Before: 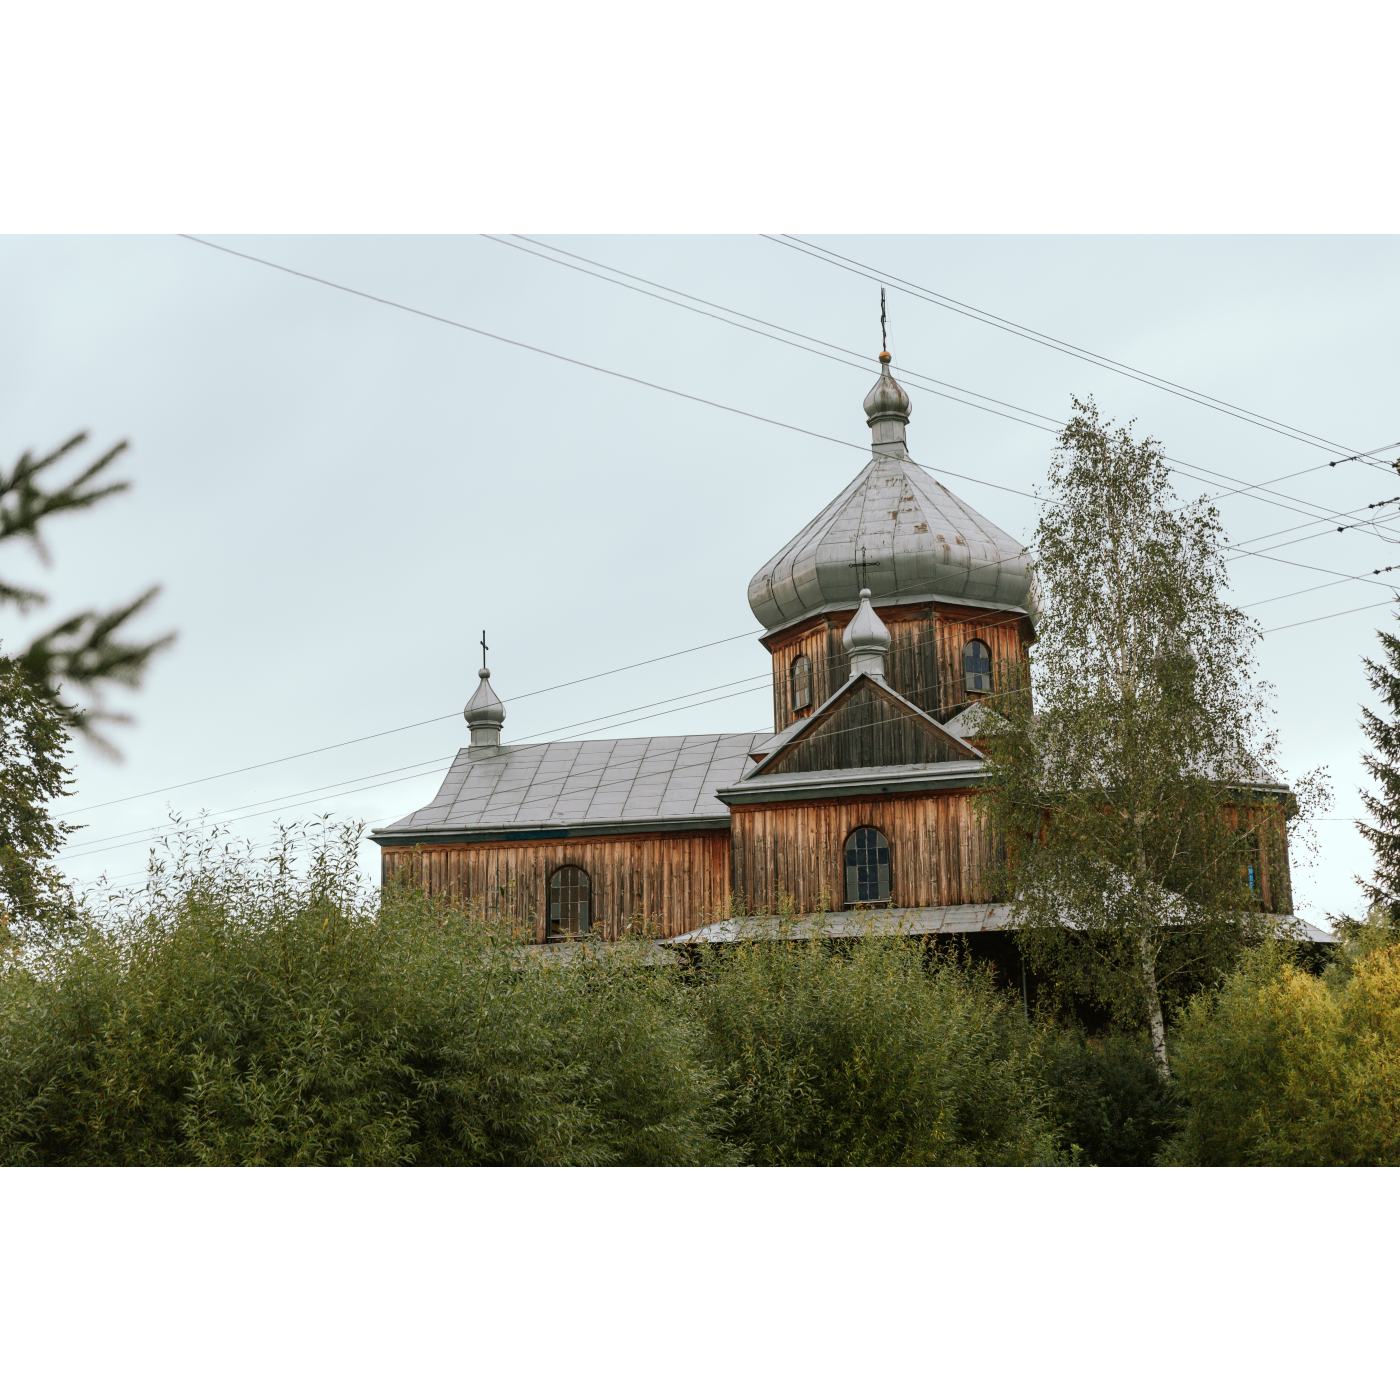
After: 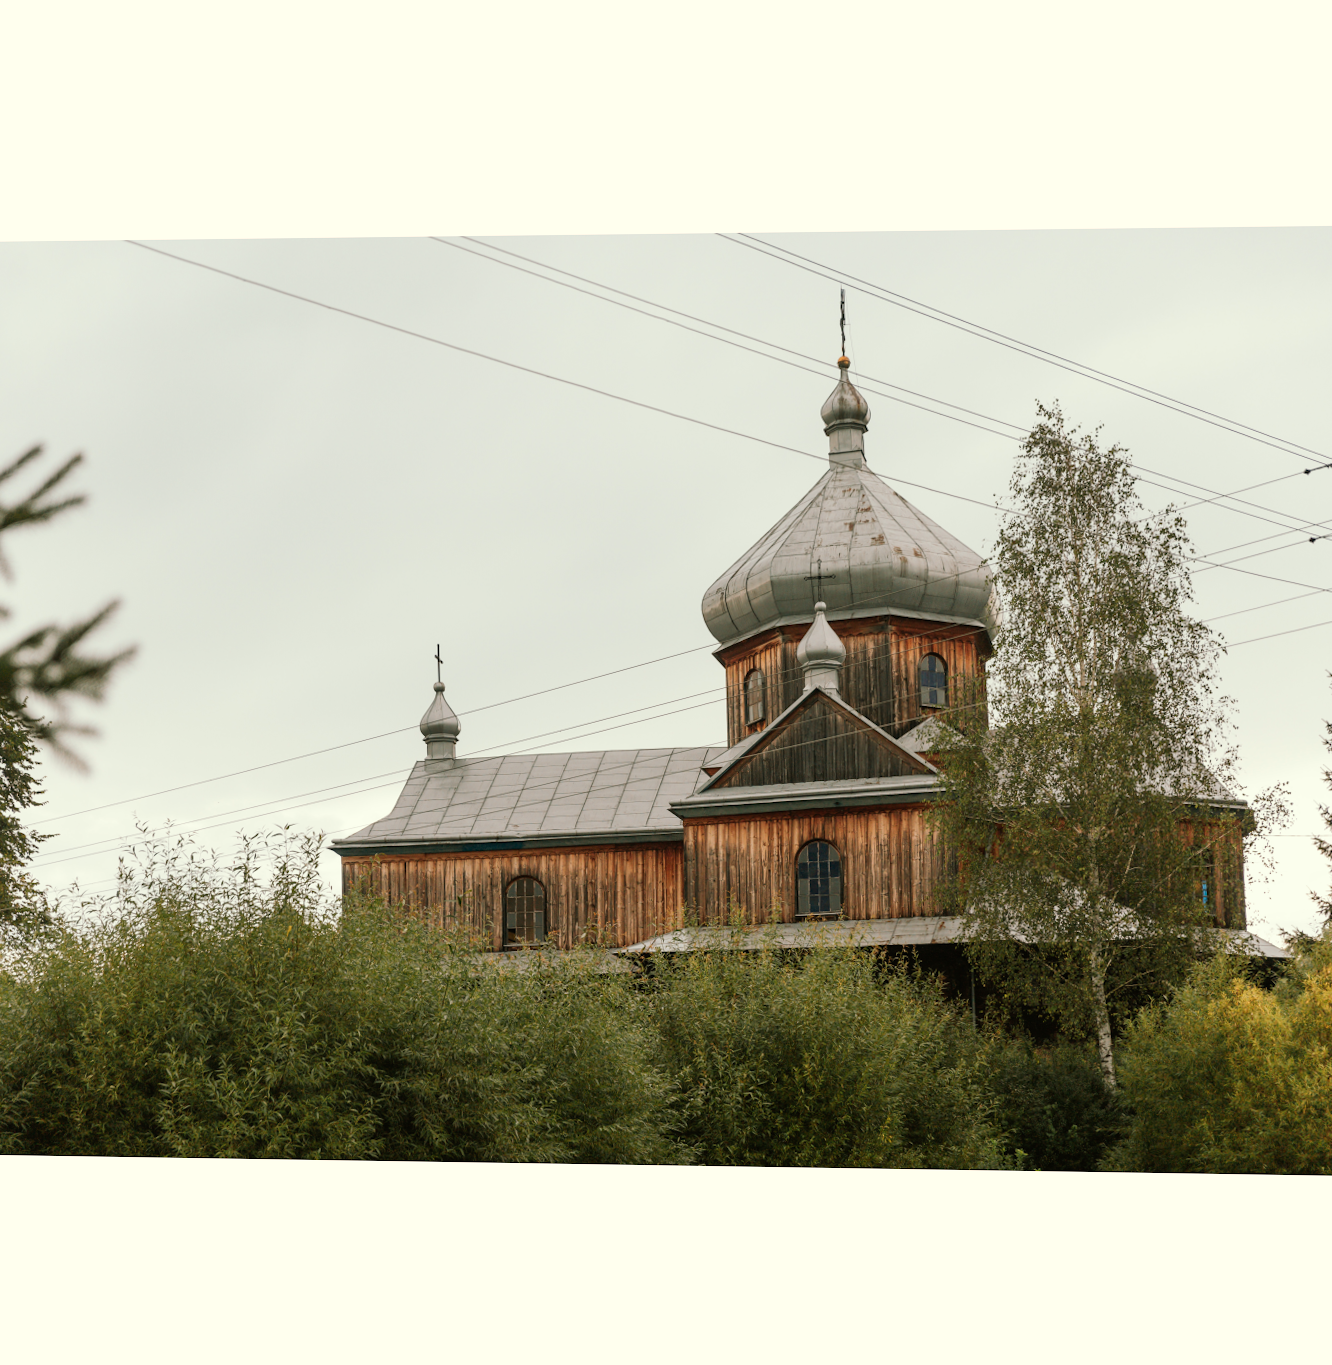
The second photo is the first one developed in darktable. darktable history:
white balance: red 1.045, blue 0.932
rotate and perspective: rotation 0.074°, lens shift (vertical) 0.096, lens shift (horizontal) -0.041, crop left 0.043, crop right 0.952, crop top 0.024, crop bottom 0.979
